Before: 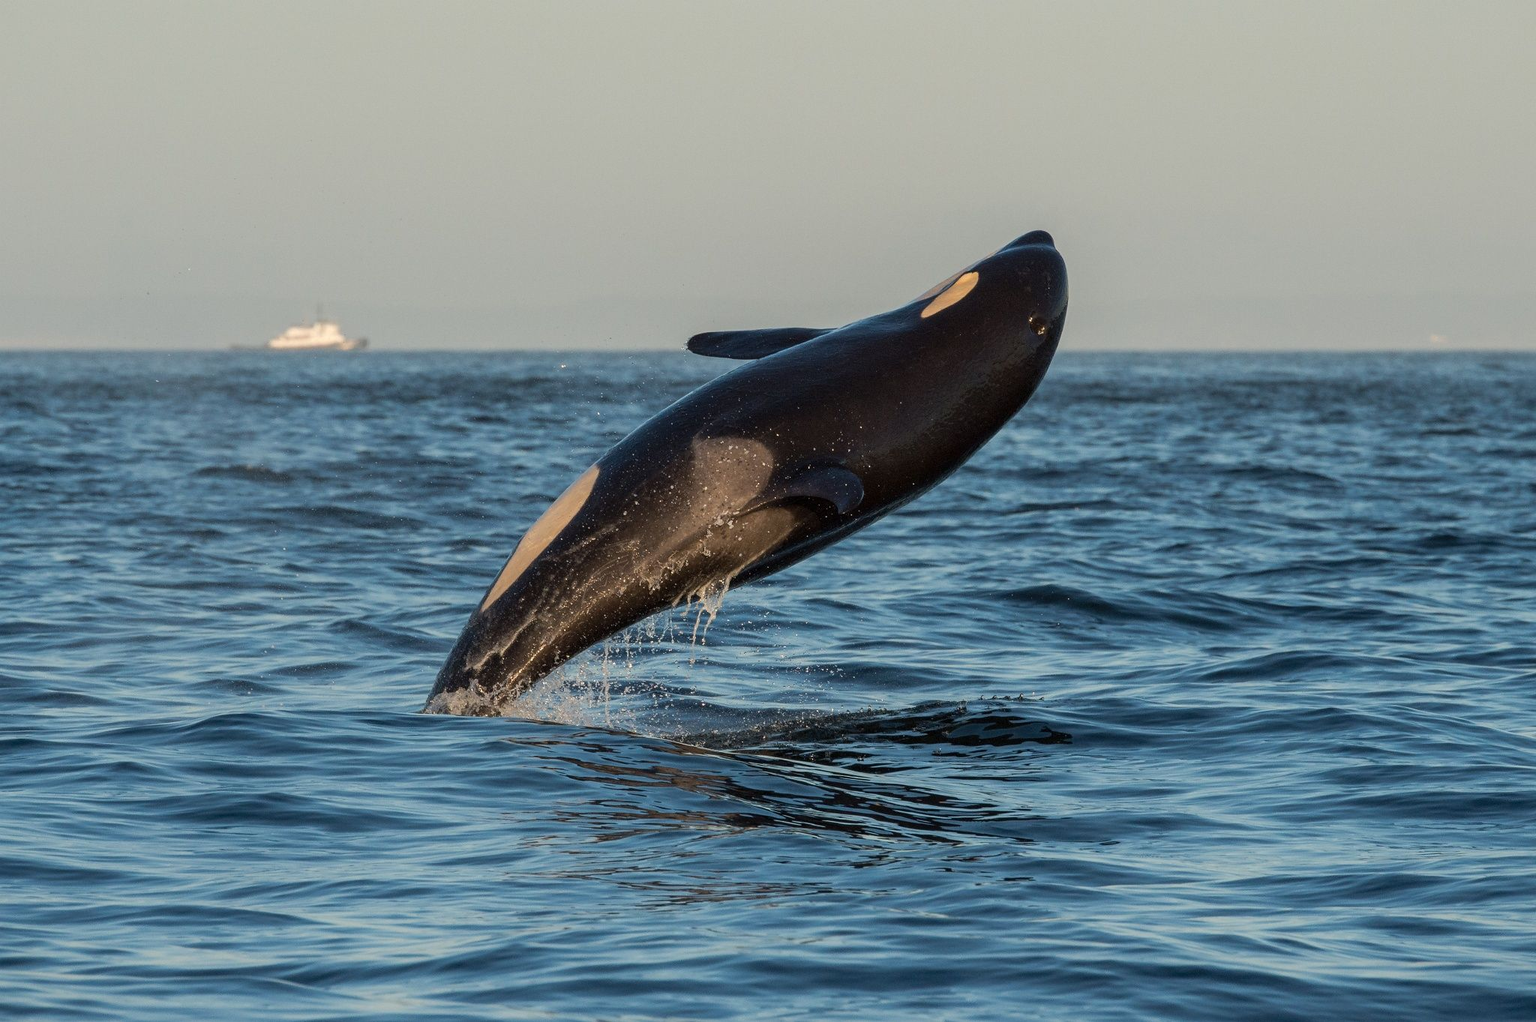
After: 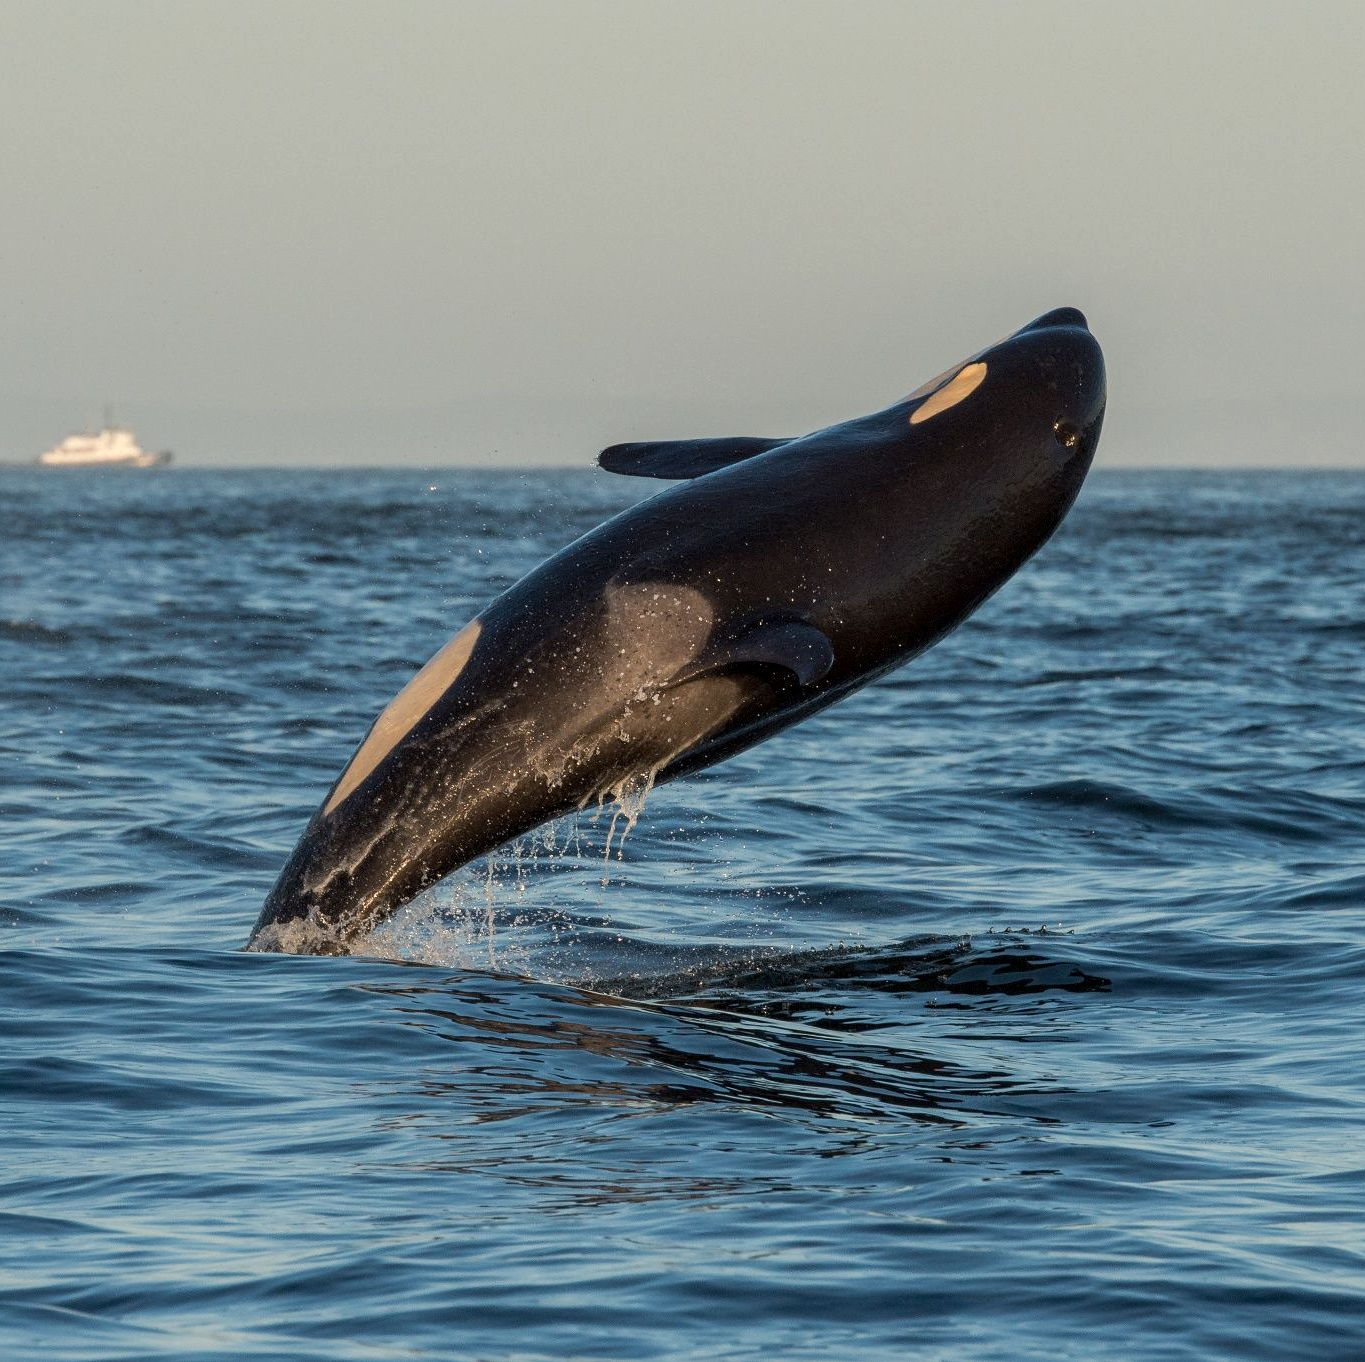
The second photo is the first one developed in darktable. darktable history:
local contrast: highlights 100%, shadows 100%, detail 120%, midtone range 0.2
crop and rotate: left 15.546%, right 17.787%
